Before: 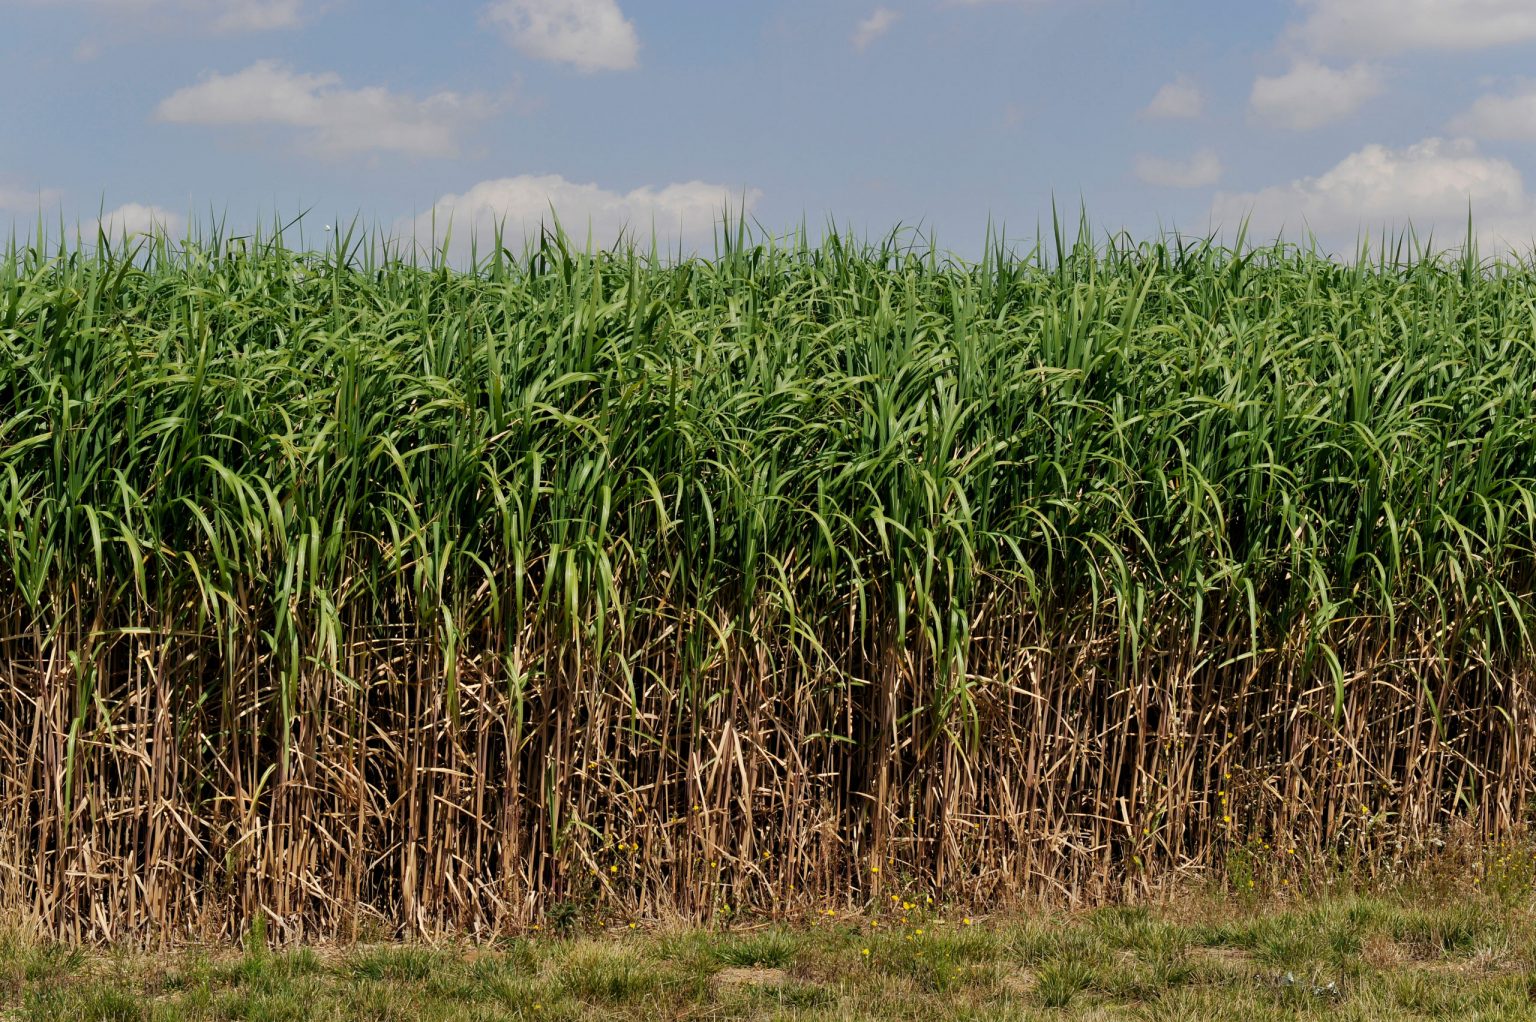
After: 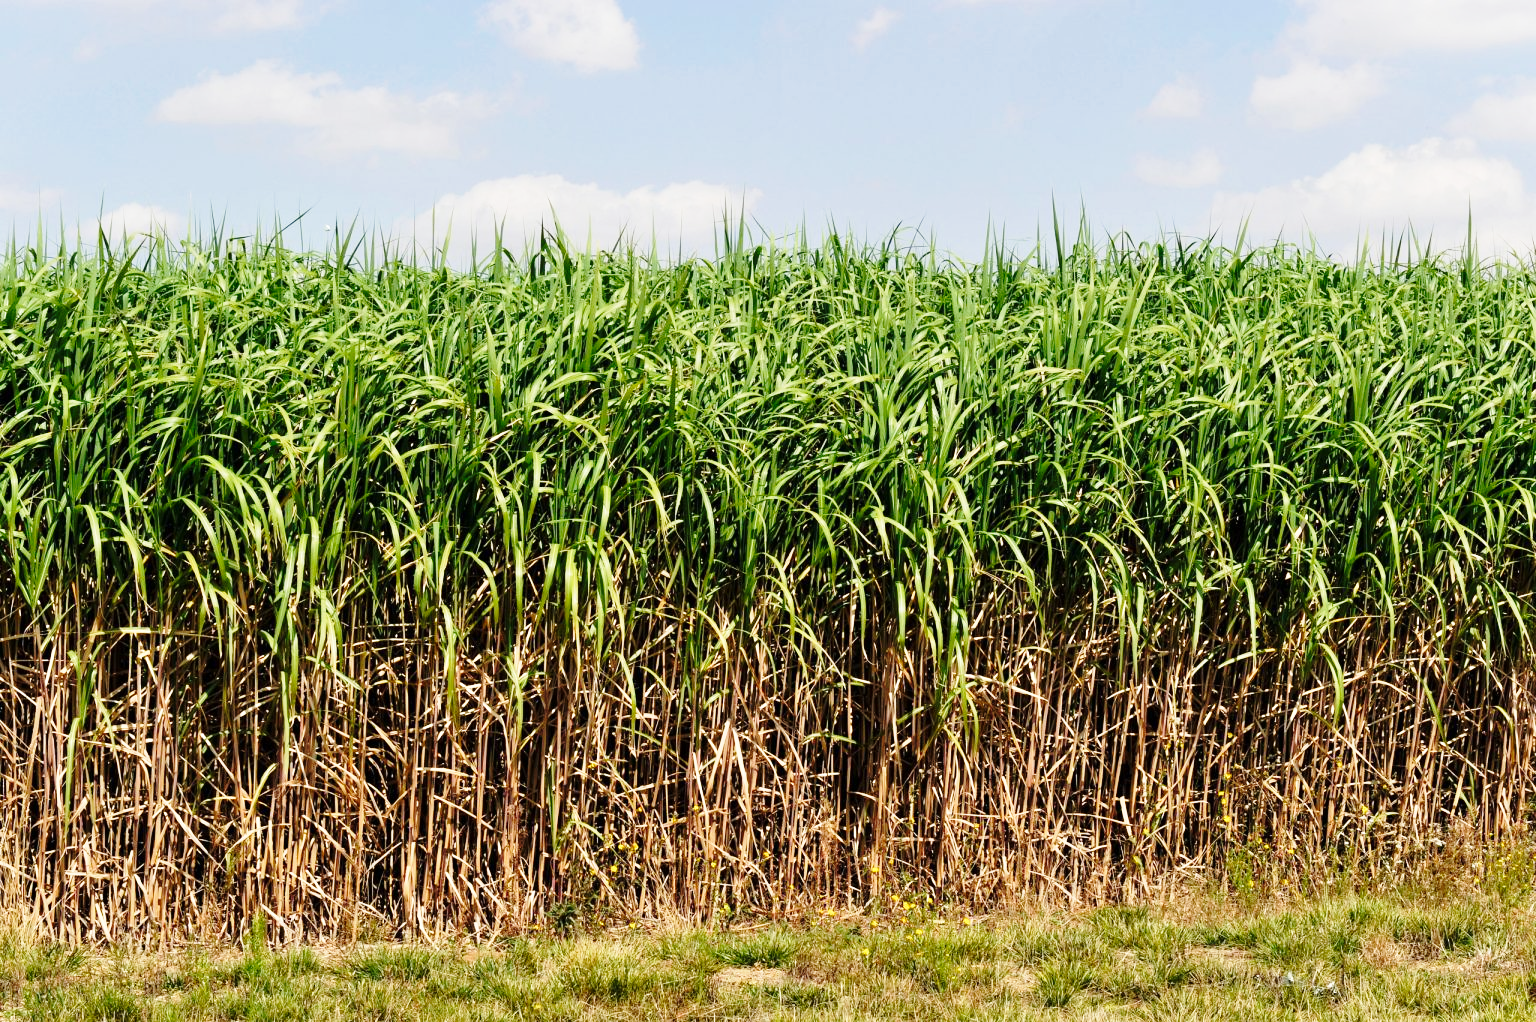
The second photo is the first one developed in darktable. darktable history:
base curve: curves: ch0 [(0, 0) (0.028, 0.03) (0.121, 0.232) (0.46, 0.748) (0.859, 0.968) (1, 1)], preserve colors none
exposure: exposure 0.348 EV, compensate highlight preservation false
